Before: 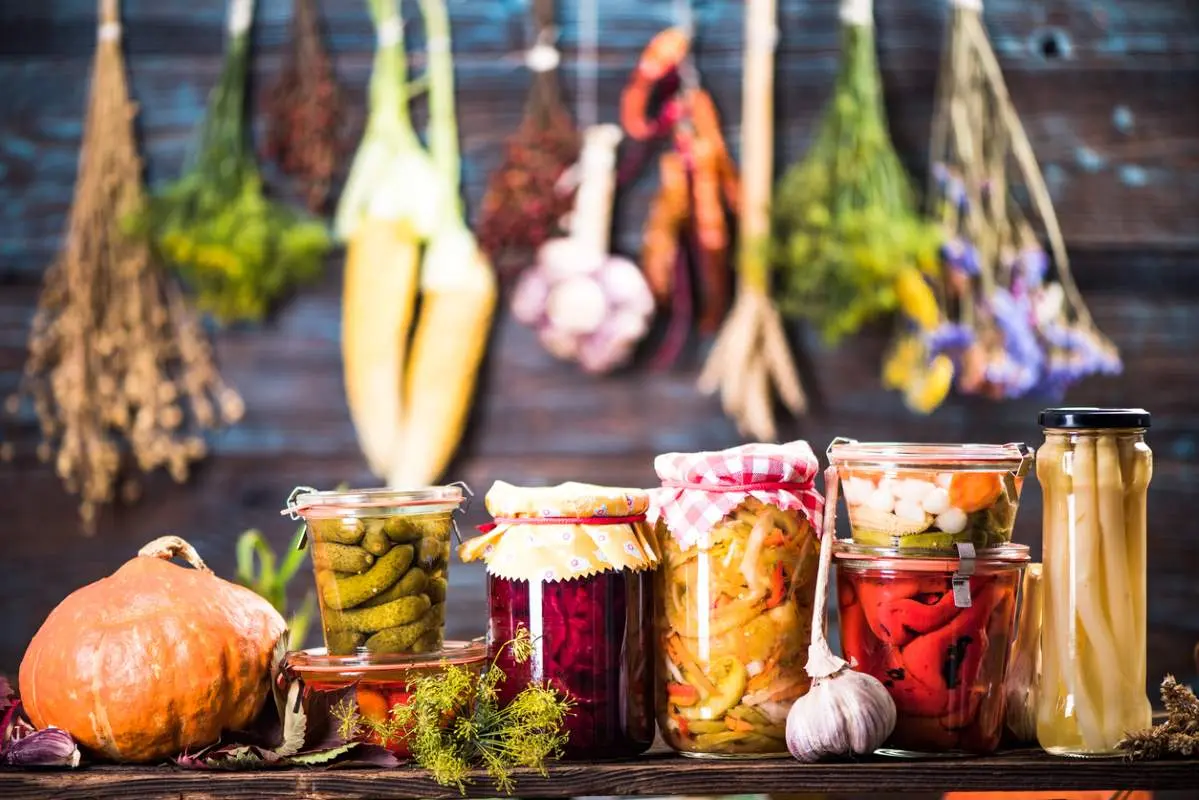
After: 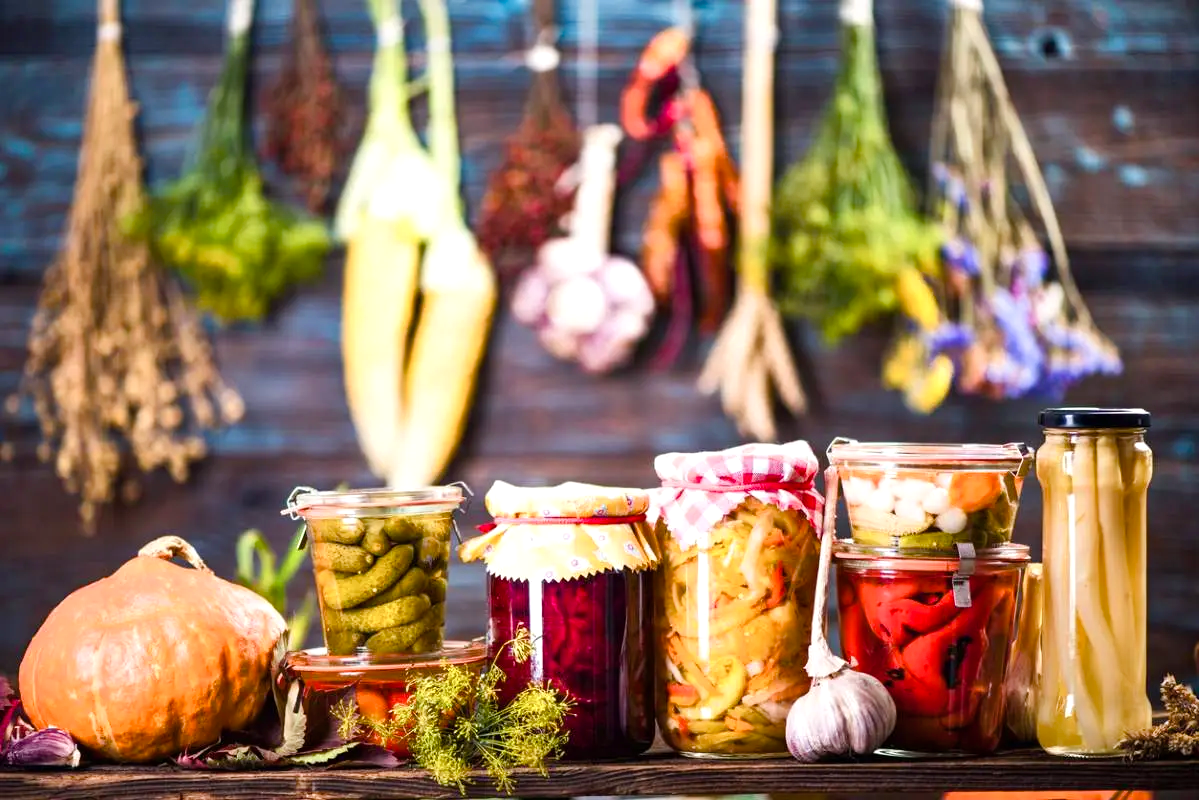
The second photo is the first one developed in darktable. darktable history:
color balance rgb: linear chroma grading › shadows 32%, linear chroma grading › global chroma -2%, linear chroma grading › mid-tones 4%, perceptual saturation grading › global saturation -2%, perceptual saturation grading › highlights -8%, perceptual saturation grading › mid-tones 8%, perceptual saturation grading › shadows 4%, perceptual brilliance grading › highlights 8%, perceptual brilliance grading › mid-tones 4%, perceptual brilliance grading › shadows 2%, global vibrance 16%, saturation formula JzAzBz (2021)
shadows and highlights: shadows 49, highlights -41, soften with gaussian
